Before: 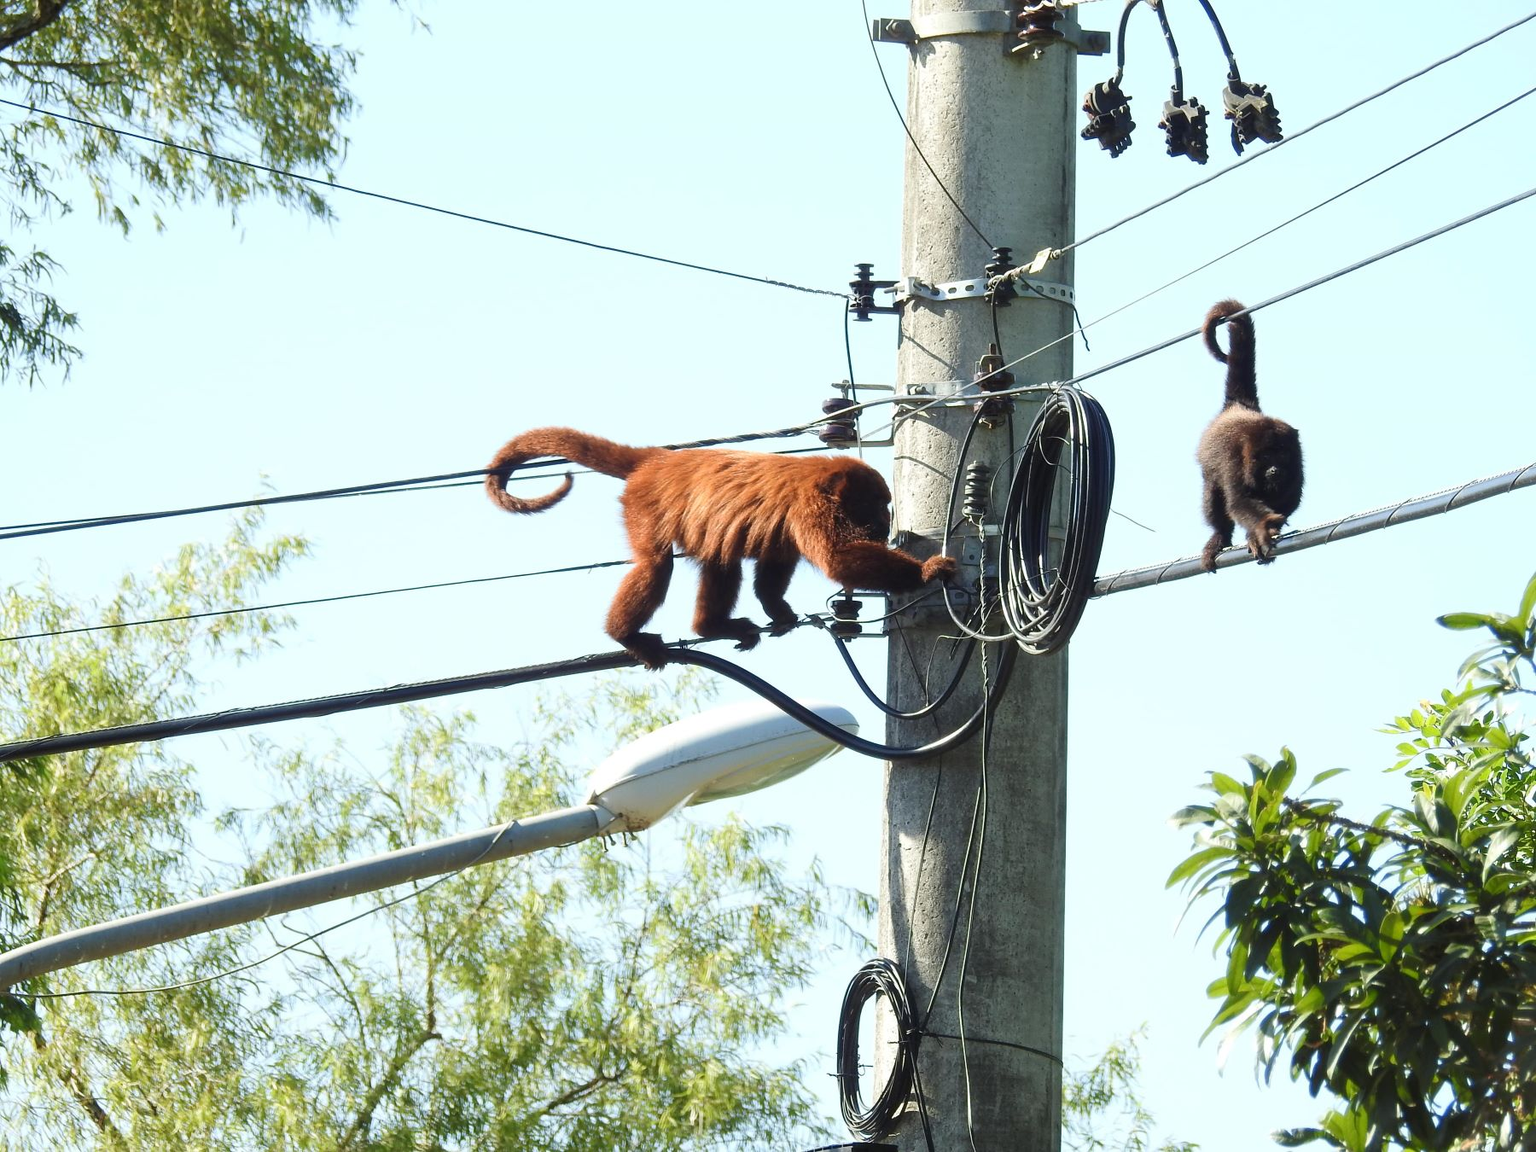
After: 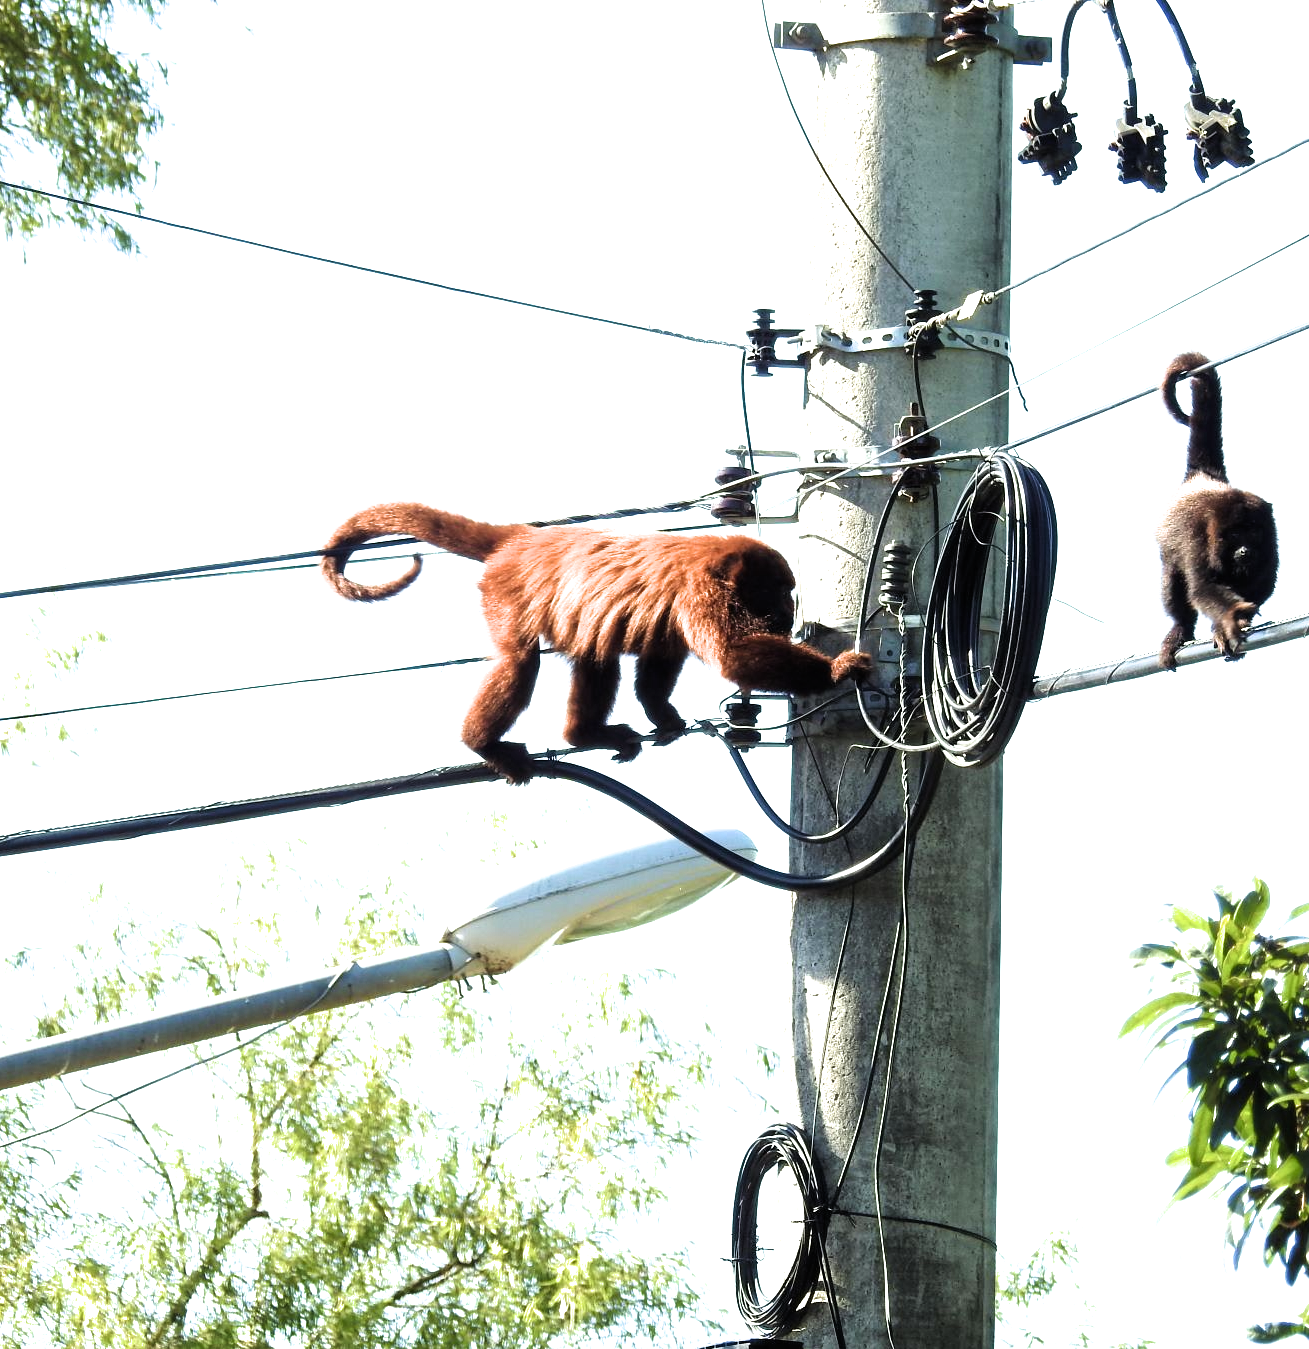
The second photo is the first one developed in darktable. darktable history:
filmic rgb: black relative exposure -8.26 EV, white relative exposure 2.2 EV, target white luminance 99.95%, hardness 7.08, latitude 74.79%, contrast 1.32, highlights saturation mix -2.08%, shadows ↔ highlights balance 30.23%, color science v6 (2022)
exposure: black level correction 0, exposure 0.499 EV, compensate highlight preservation false
velvia: strength 14.43%
crop: left 13.867%, right 13.383%
